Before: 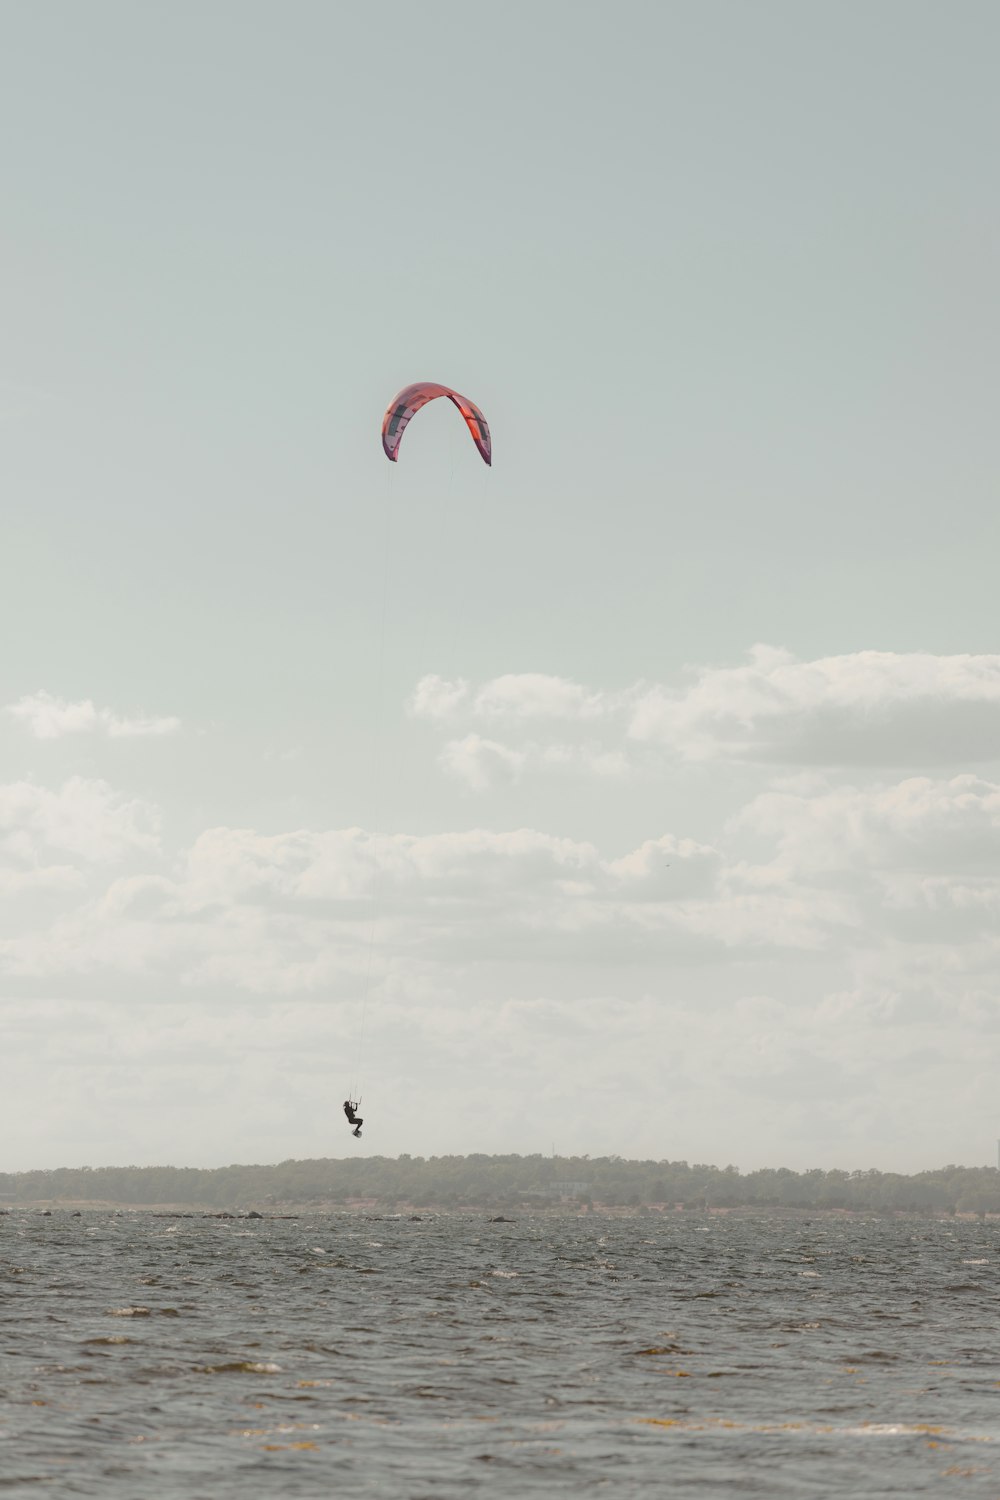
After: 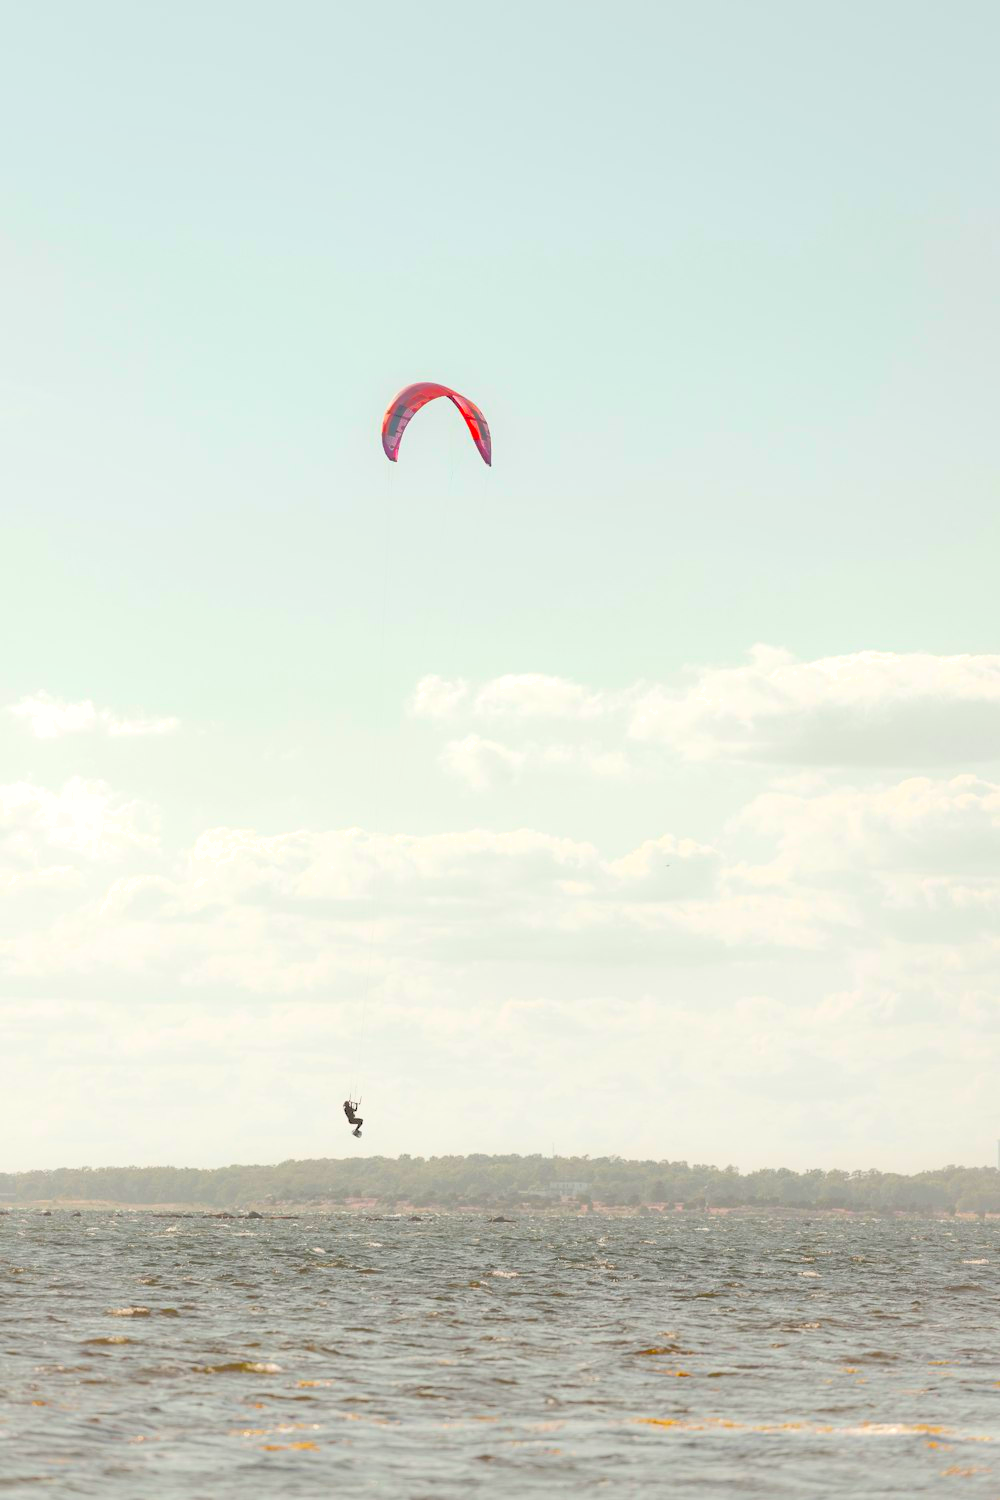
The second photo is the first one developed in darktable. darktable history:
shadows and highlights: on, module defaults
color balance: contrast 10%
contrast brightness saturation: contrast 0.2, brightness 0.16, saturation 0.22
levels: levels [0.072, 0.414, 0.976]
